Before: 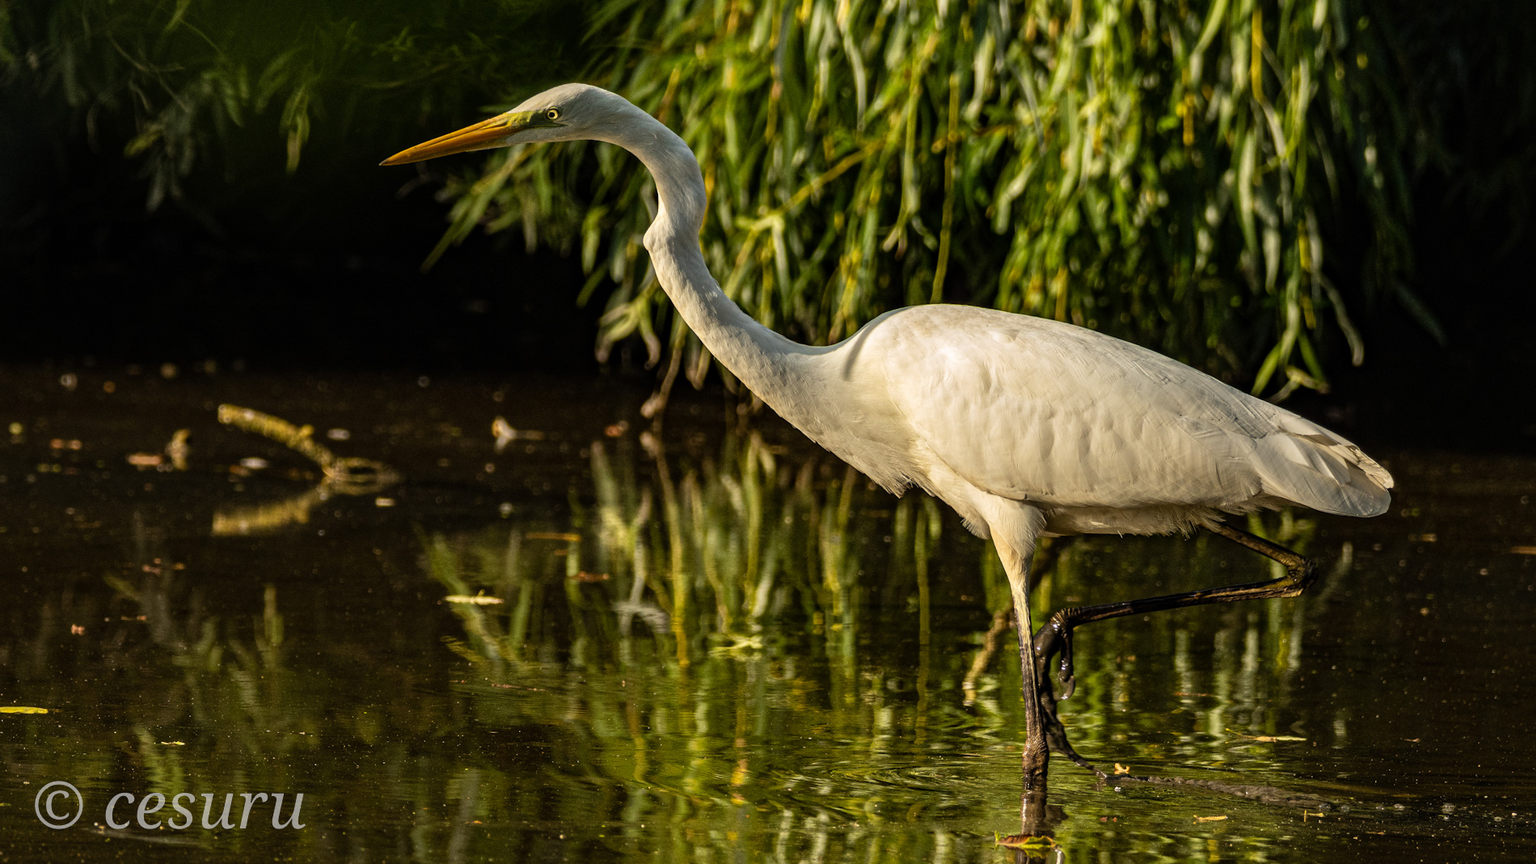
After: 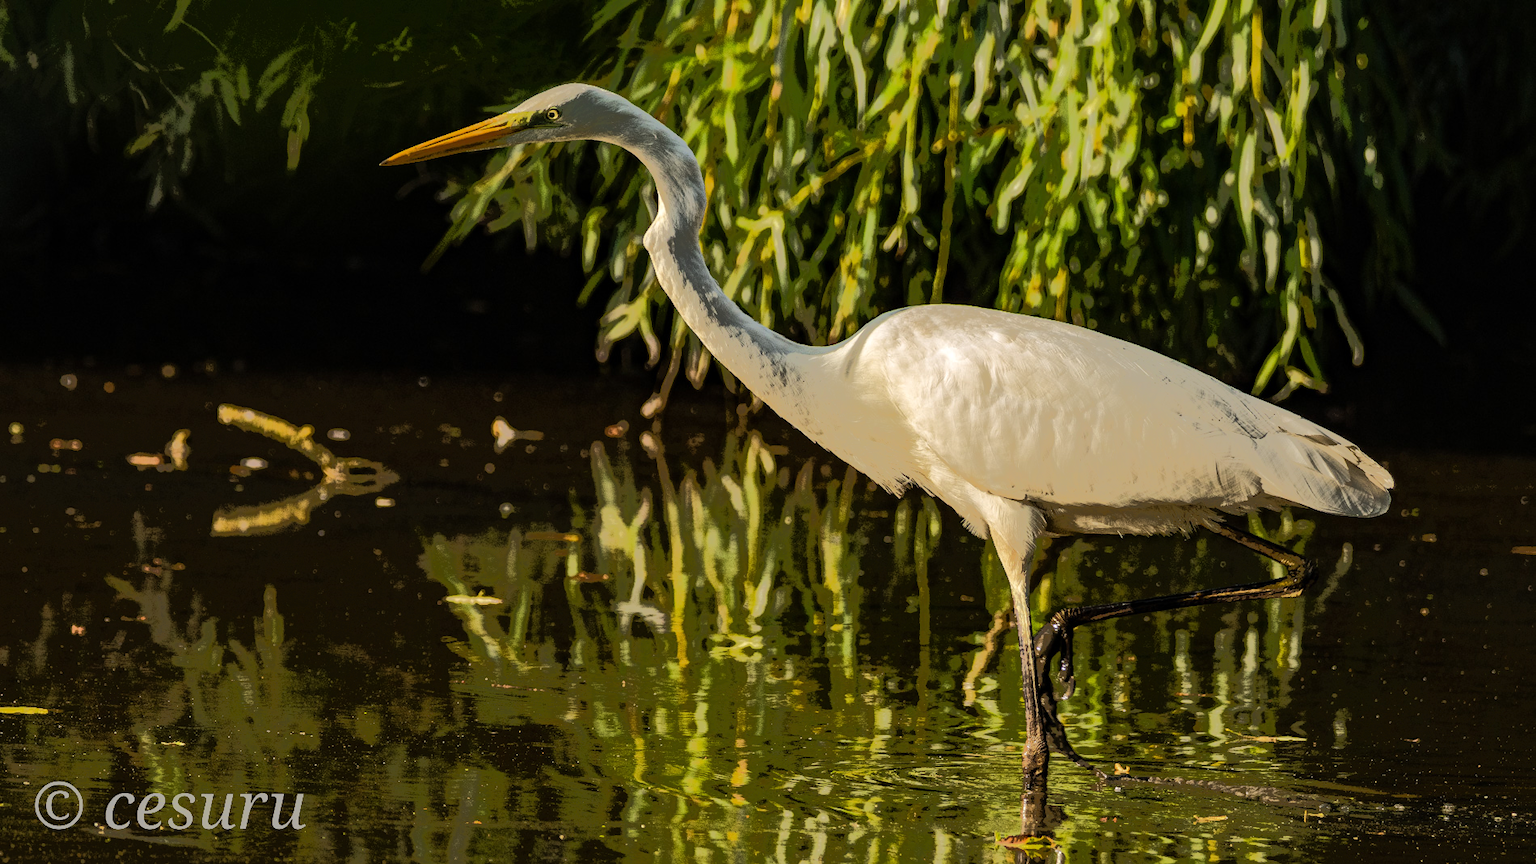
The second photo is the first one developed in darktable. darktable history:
tone equalizer: -7 EV -0.655 EV, -6 EV 1.03 EV, -5 EV -0.464 EV, -4 EV 0.412 EV, -3 EV 0.423 EV, -2 EV 0.179 EV, -1 EV -0.142 EV, +0 EV -0.362 EV, edges refinement/feathering 500, mask exposure compensation -1.57 EV, preserve details no
